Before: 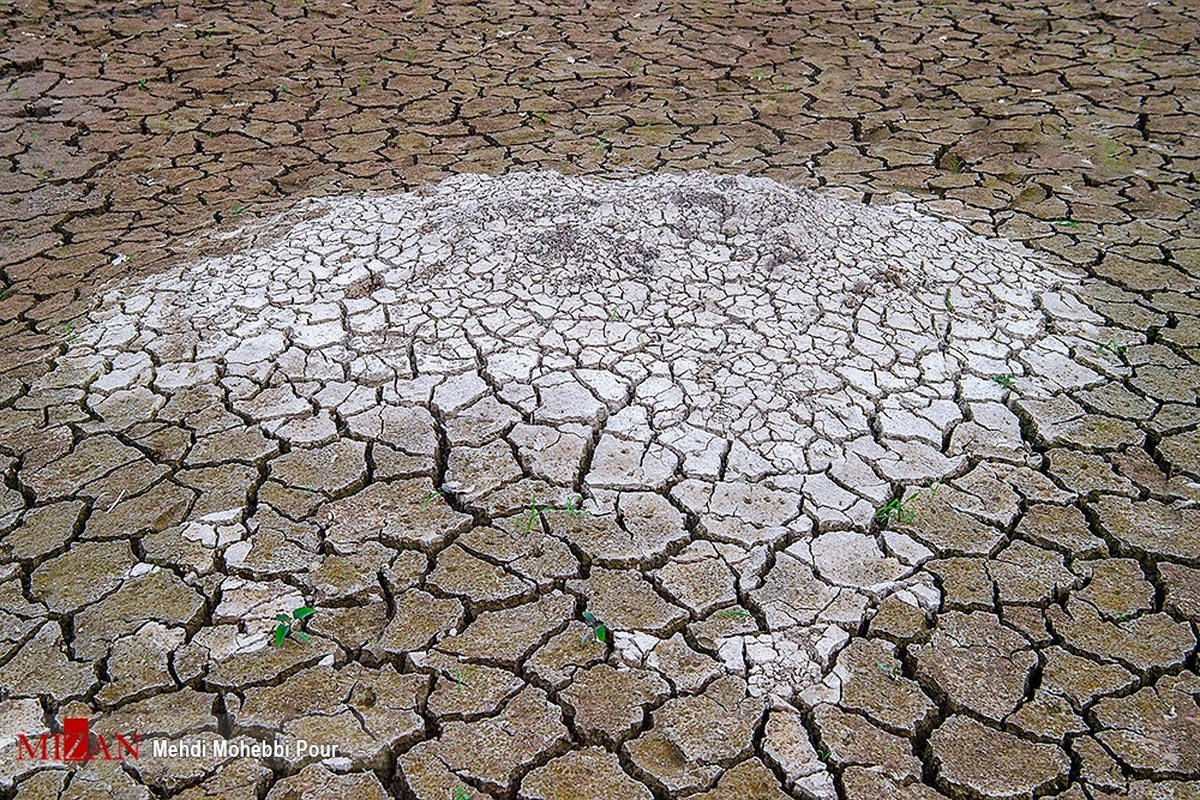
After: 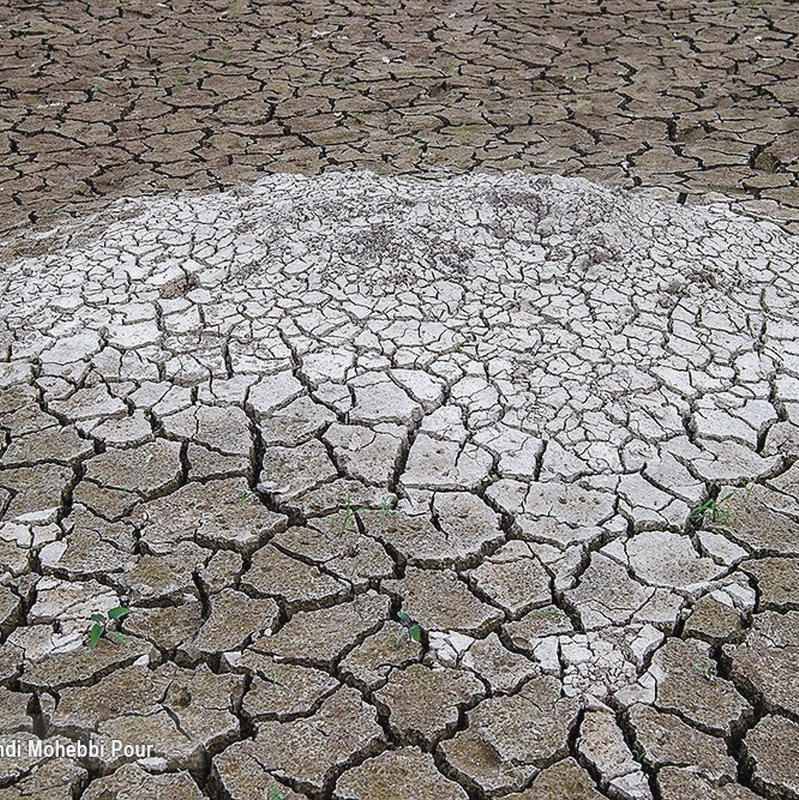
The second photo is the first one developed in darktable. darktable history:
crop: left 15.419%, right 17.914%
contrast brightness saturation: contrast -0.05, saturation -0.41
